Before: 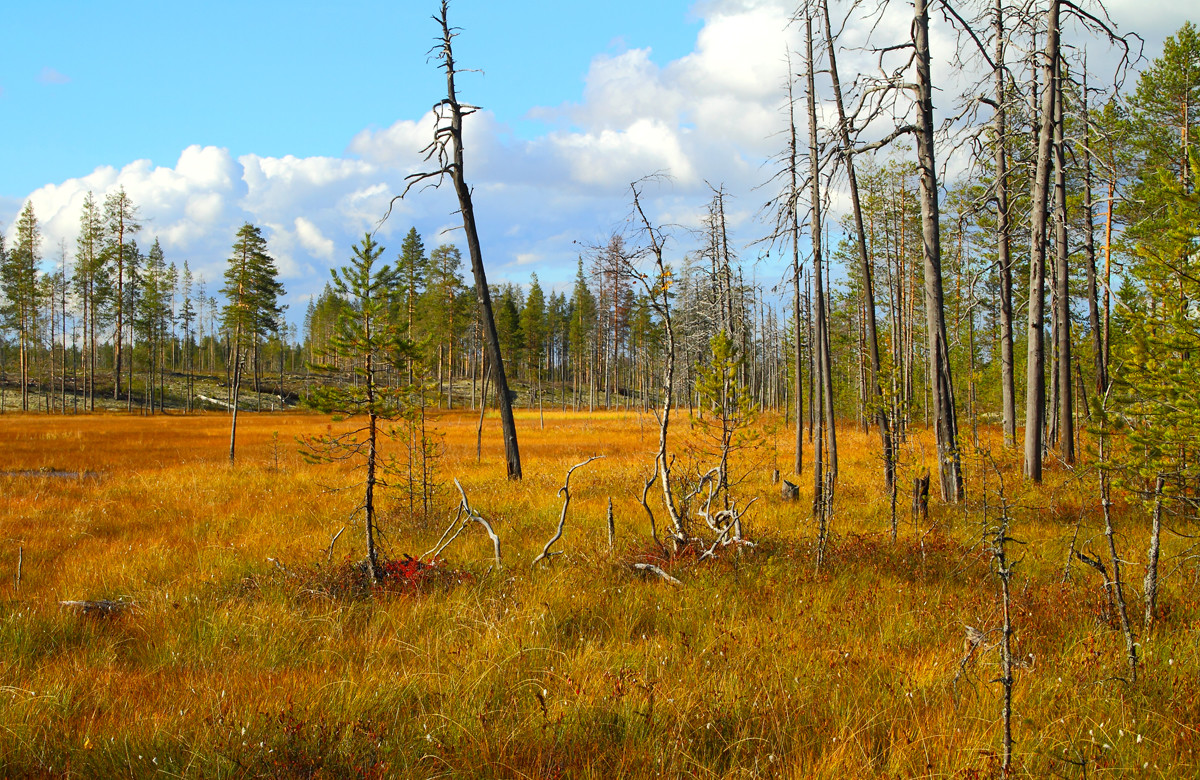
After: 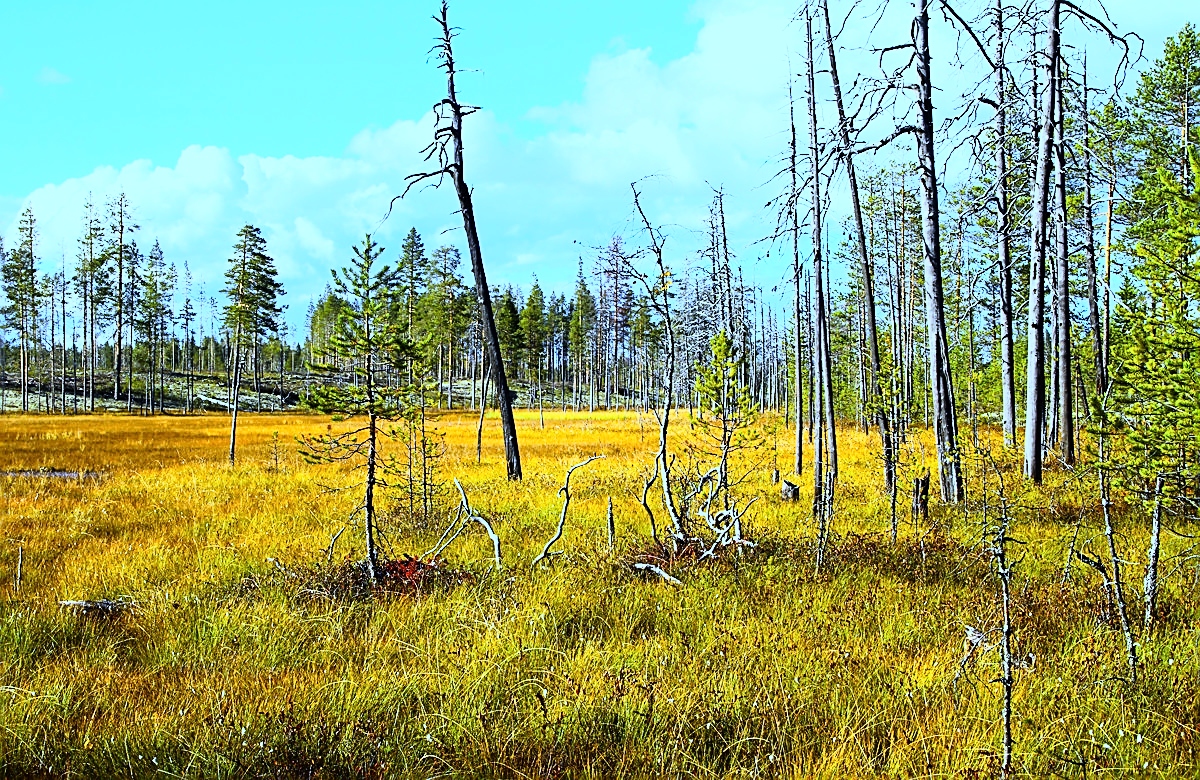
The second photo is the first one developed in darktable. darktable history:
sharpen: amount 0.75
rgb curve: curves: ch0 [(0, 0) (0.21, 0.15) (0.24, 0.21) (0.5, 0.75) (0.75, 0.96) (0.89, 0.99) (1, 1)]; ch1 [(0, 0.02) (0.21, 0.13) (0.25, 0.2) (0.5, 0.67) (0.75, 0.9) (0.89, 0.97) (1, 1)]; ch2 [(0, 0.02) (0.21, 0.13) (0.25, 0.2) (0.5, 0.67) (0.75, 0.9) (0.89, 0.97) (1, 1)], compensate middle gray true
white balance: red 0.766, blue 1.537
